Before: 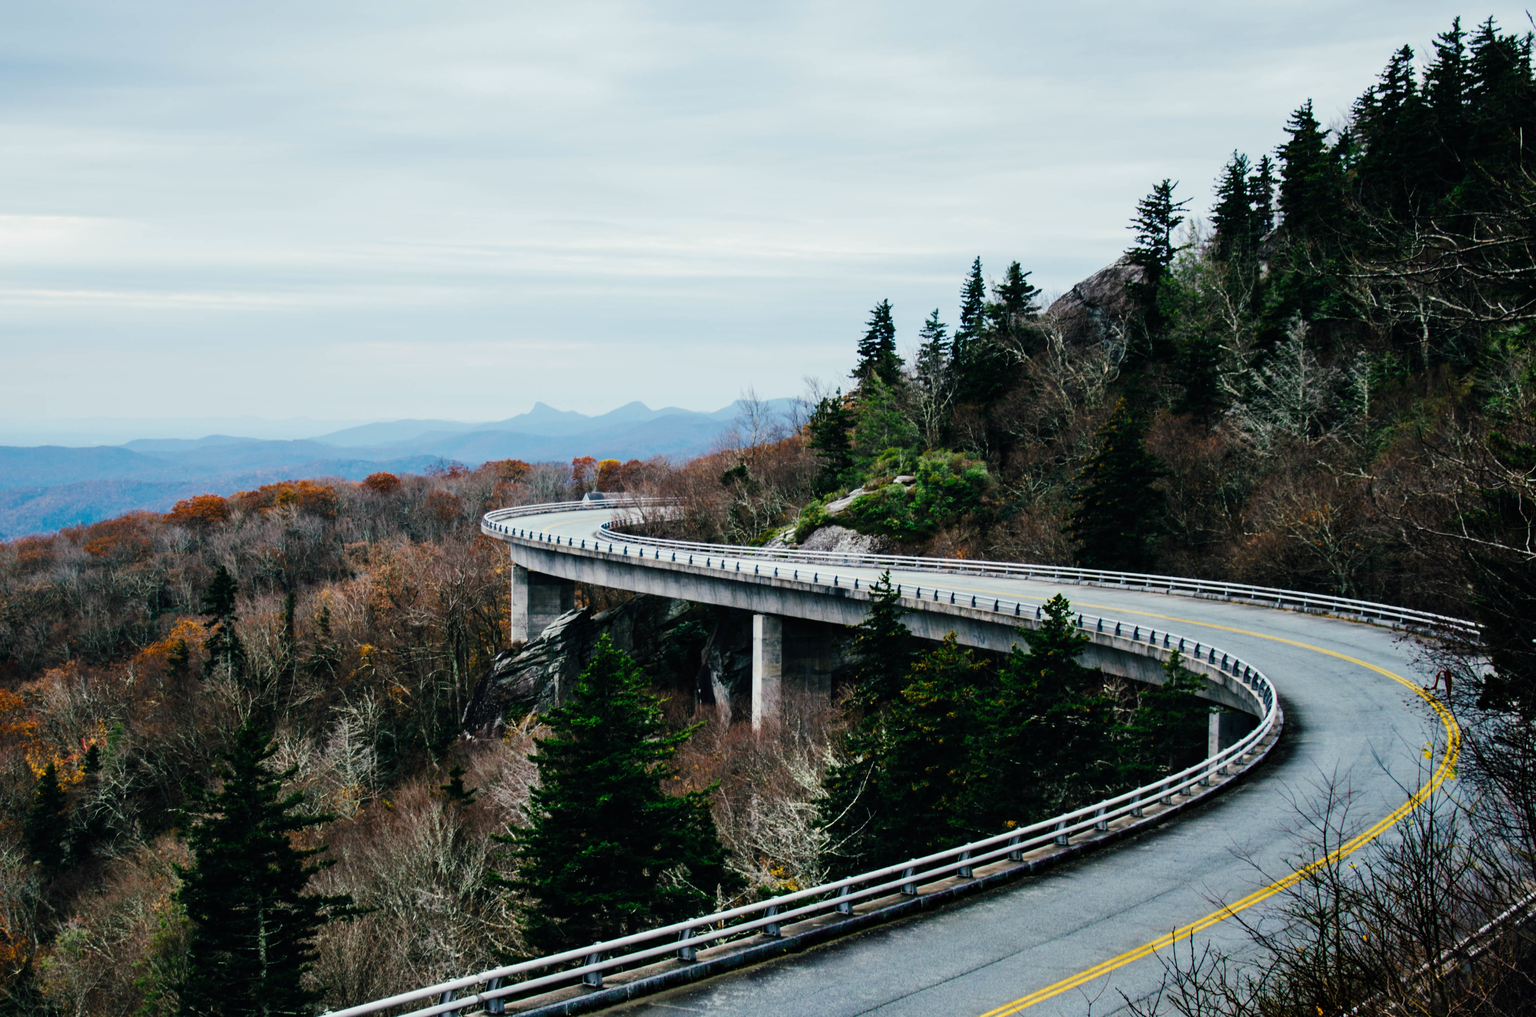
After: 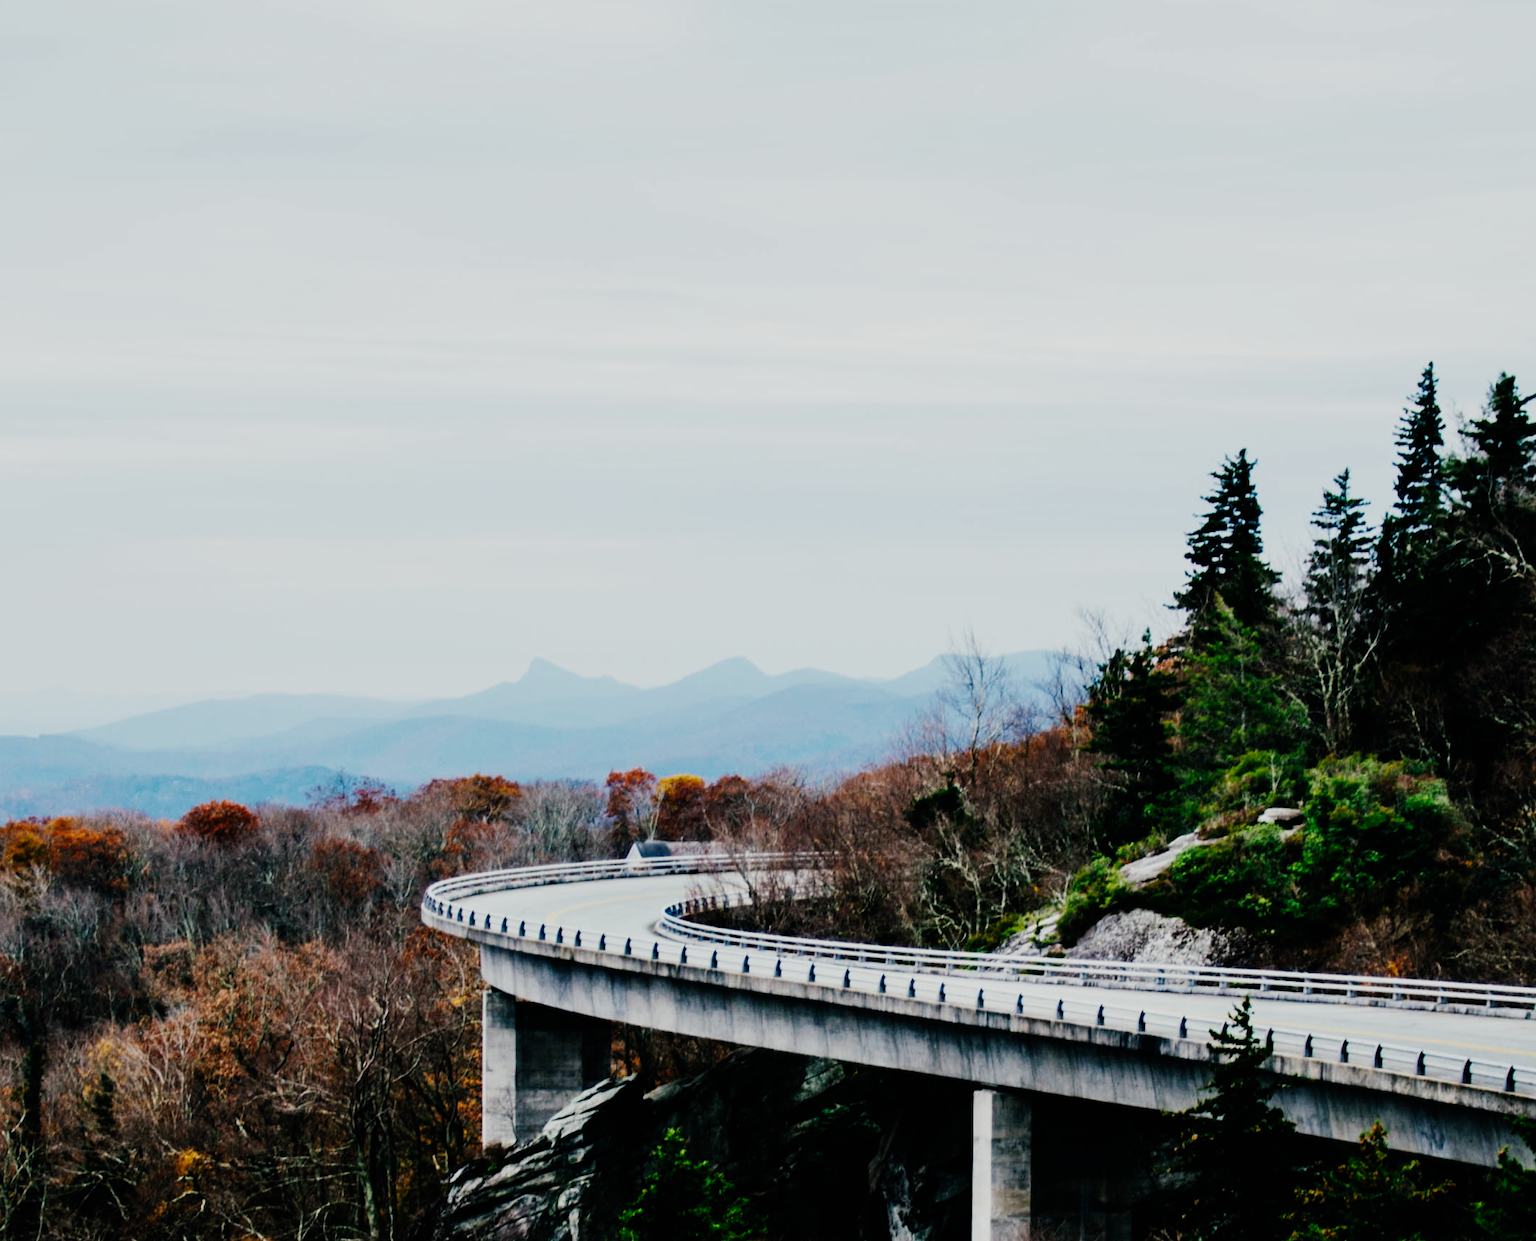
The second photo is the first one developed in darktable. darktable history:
sigmoid: contrast 1.69, skew -0.23, preserve hue 0%, red attenuation 0.1, red rotation 0.035, green attenuation 0.1, green rotation -0.017, blue attenuation 0.15, blue rotation -0.052, base primaries Rec2020
crop: left 17.835%, top 7.675%, right 32.881%, bottom 32.213%
